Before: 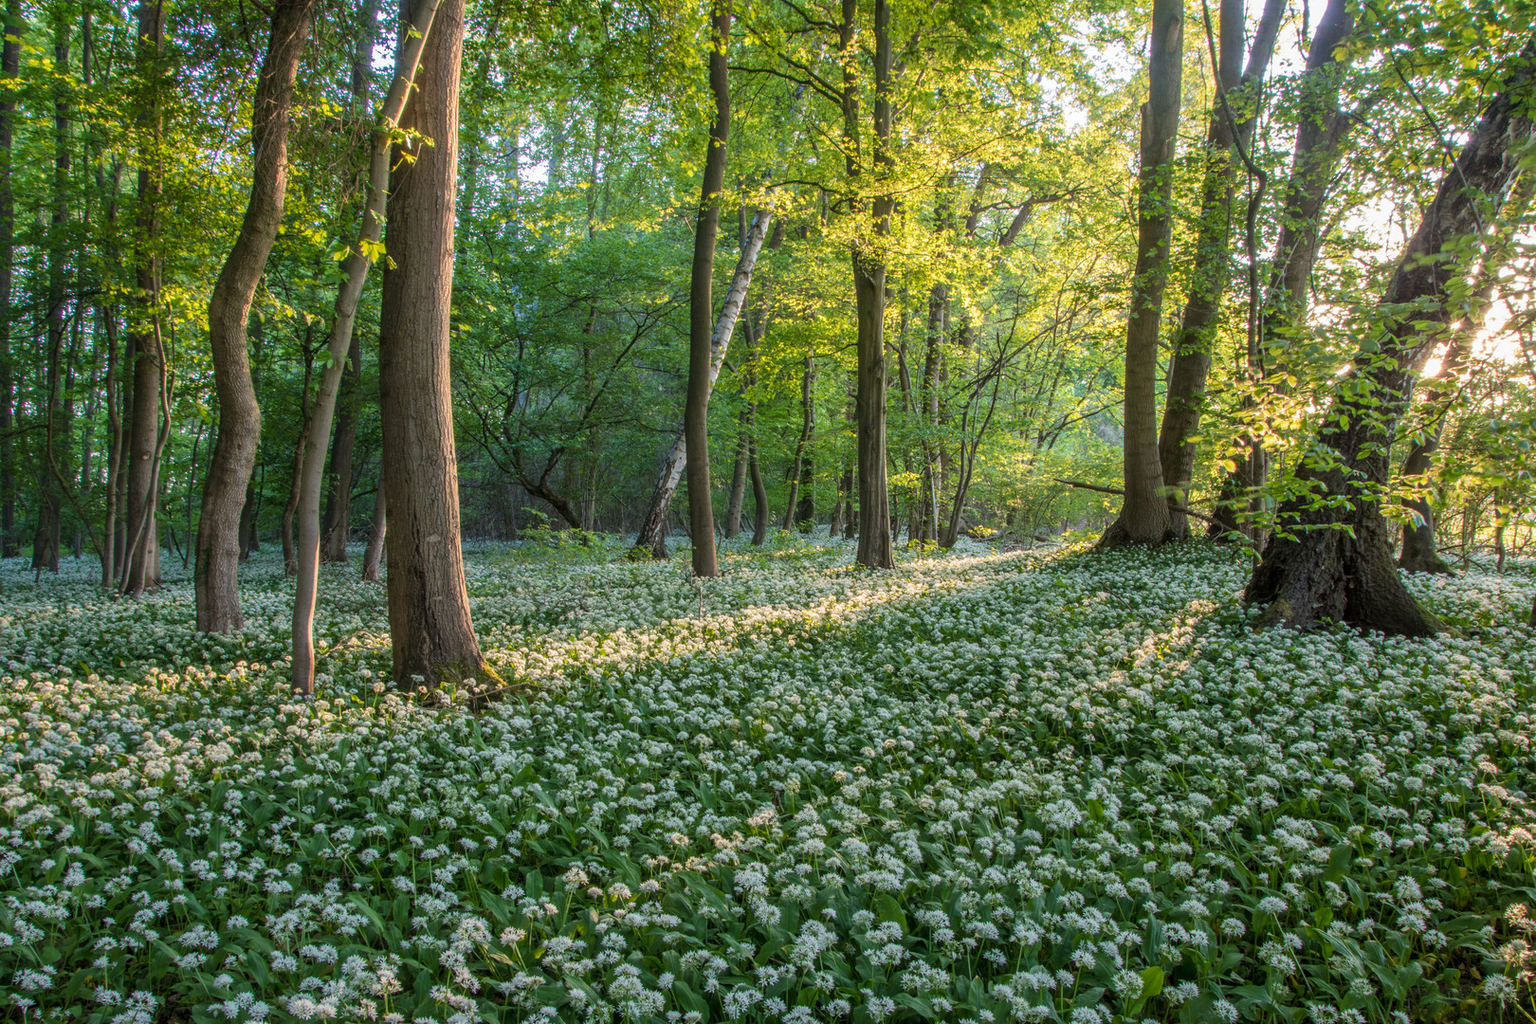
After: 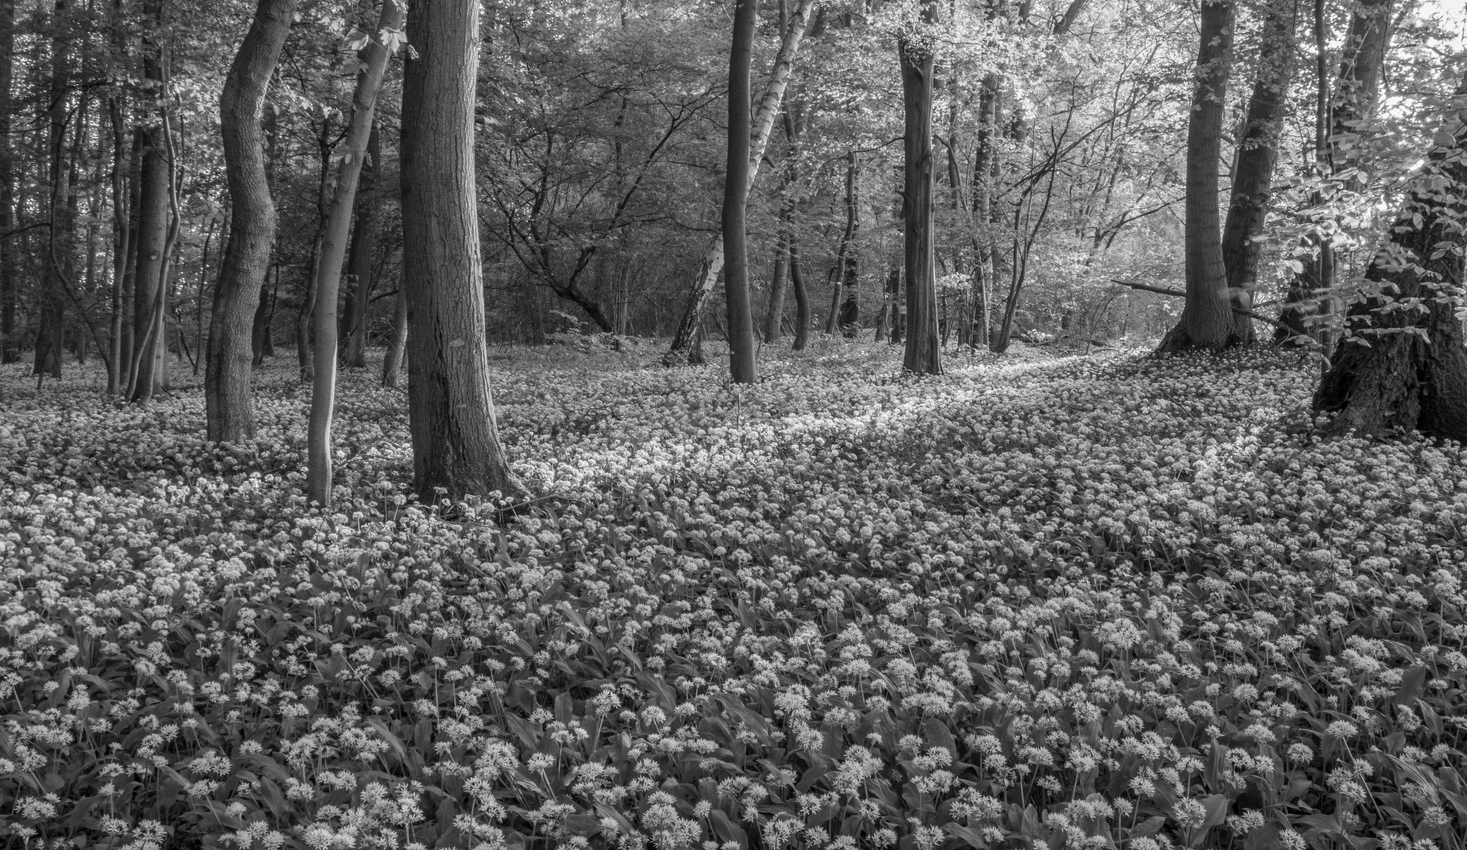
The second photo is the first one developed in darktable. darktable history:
white balance: red 0.766, blue 1.537
crop: top 20.916%, right 9.437%, bottom 0.316%
monochrome: on, module defaults
